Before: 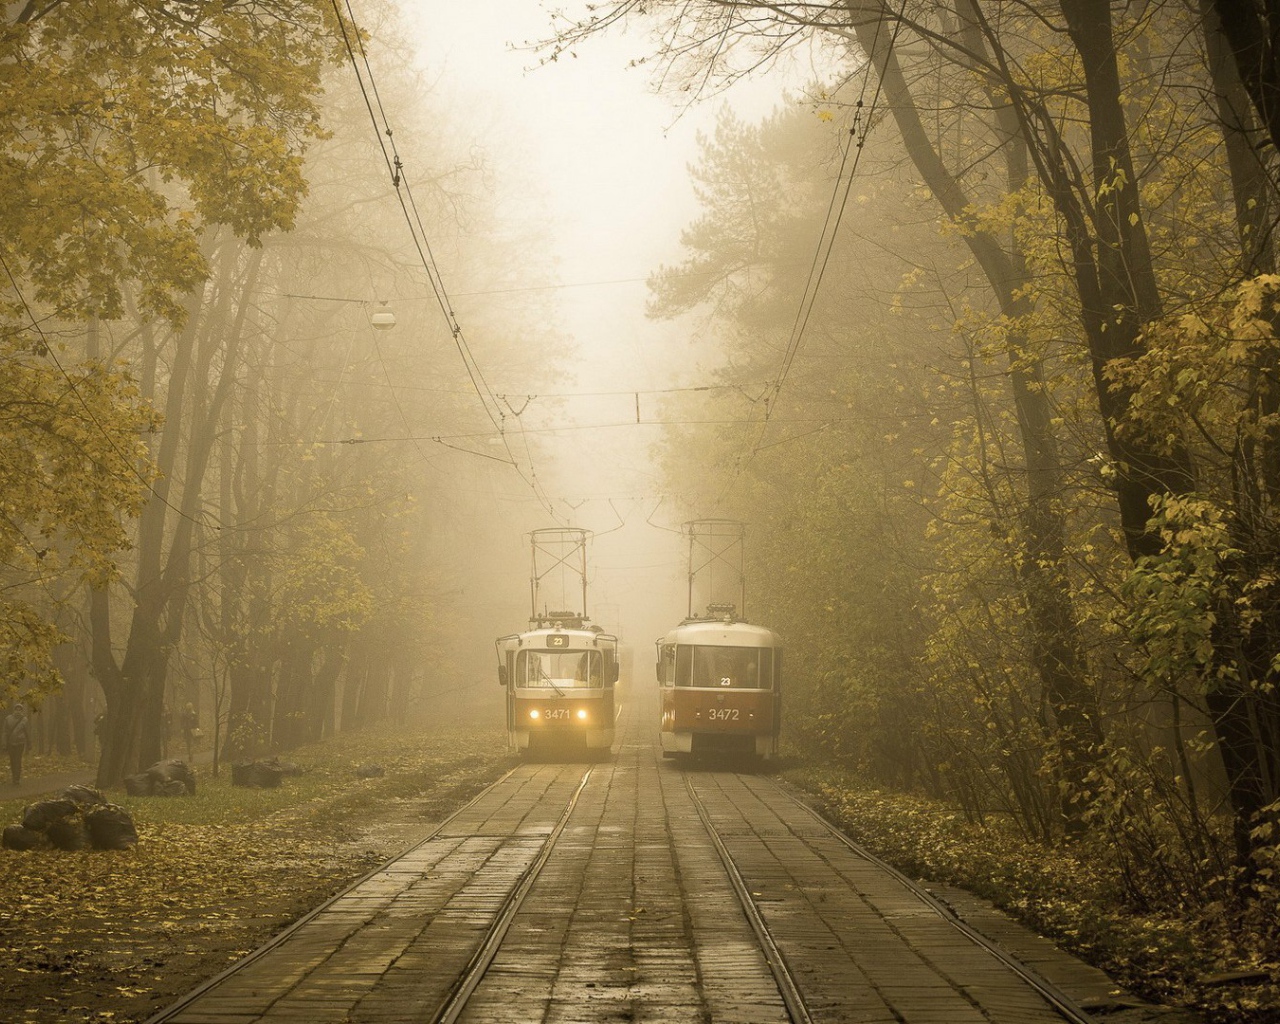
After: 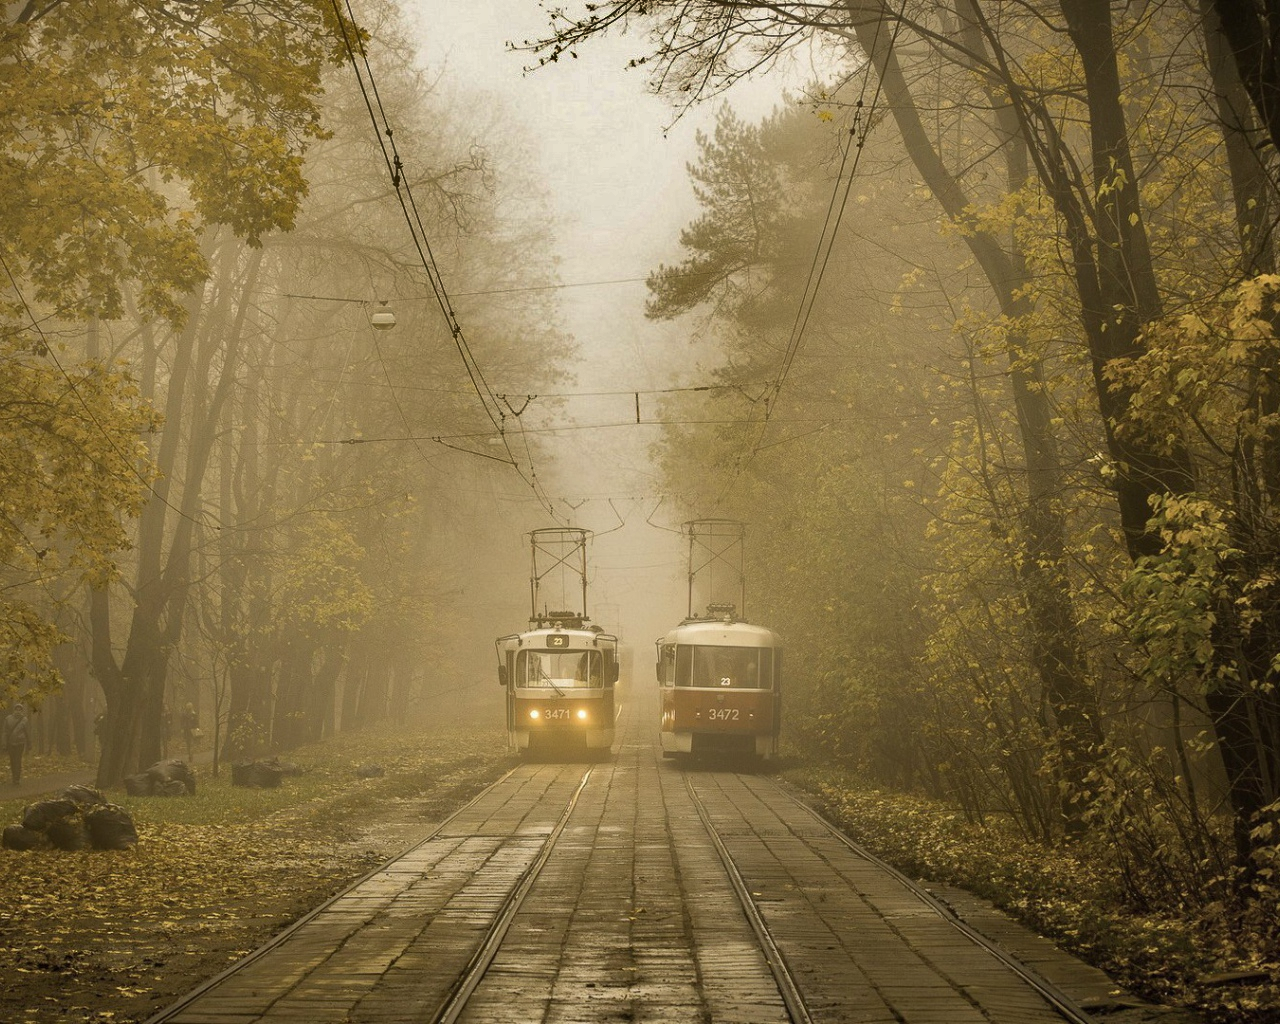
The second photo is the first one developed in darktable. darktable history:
shadows and highlights: shadows 20.77, highlights -81.25, soften with gaussian
